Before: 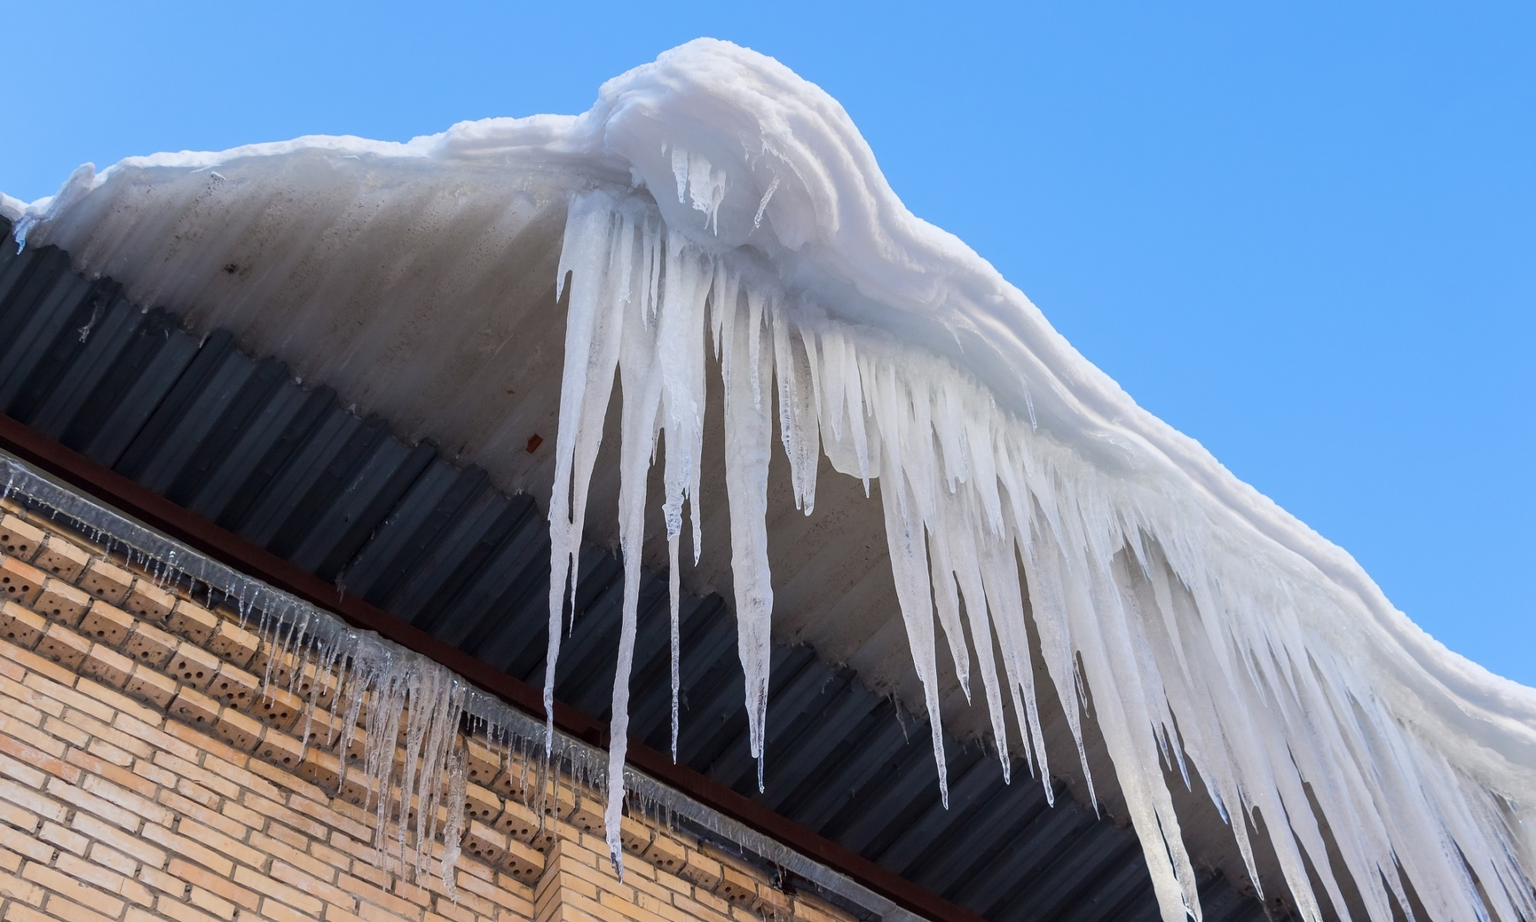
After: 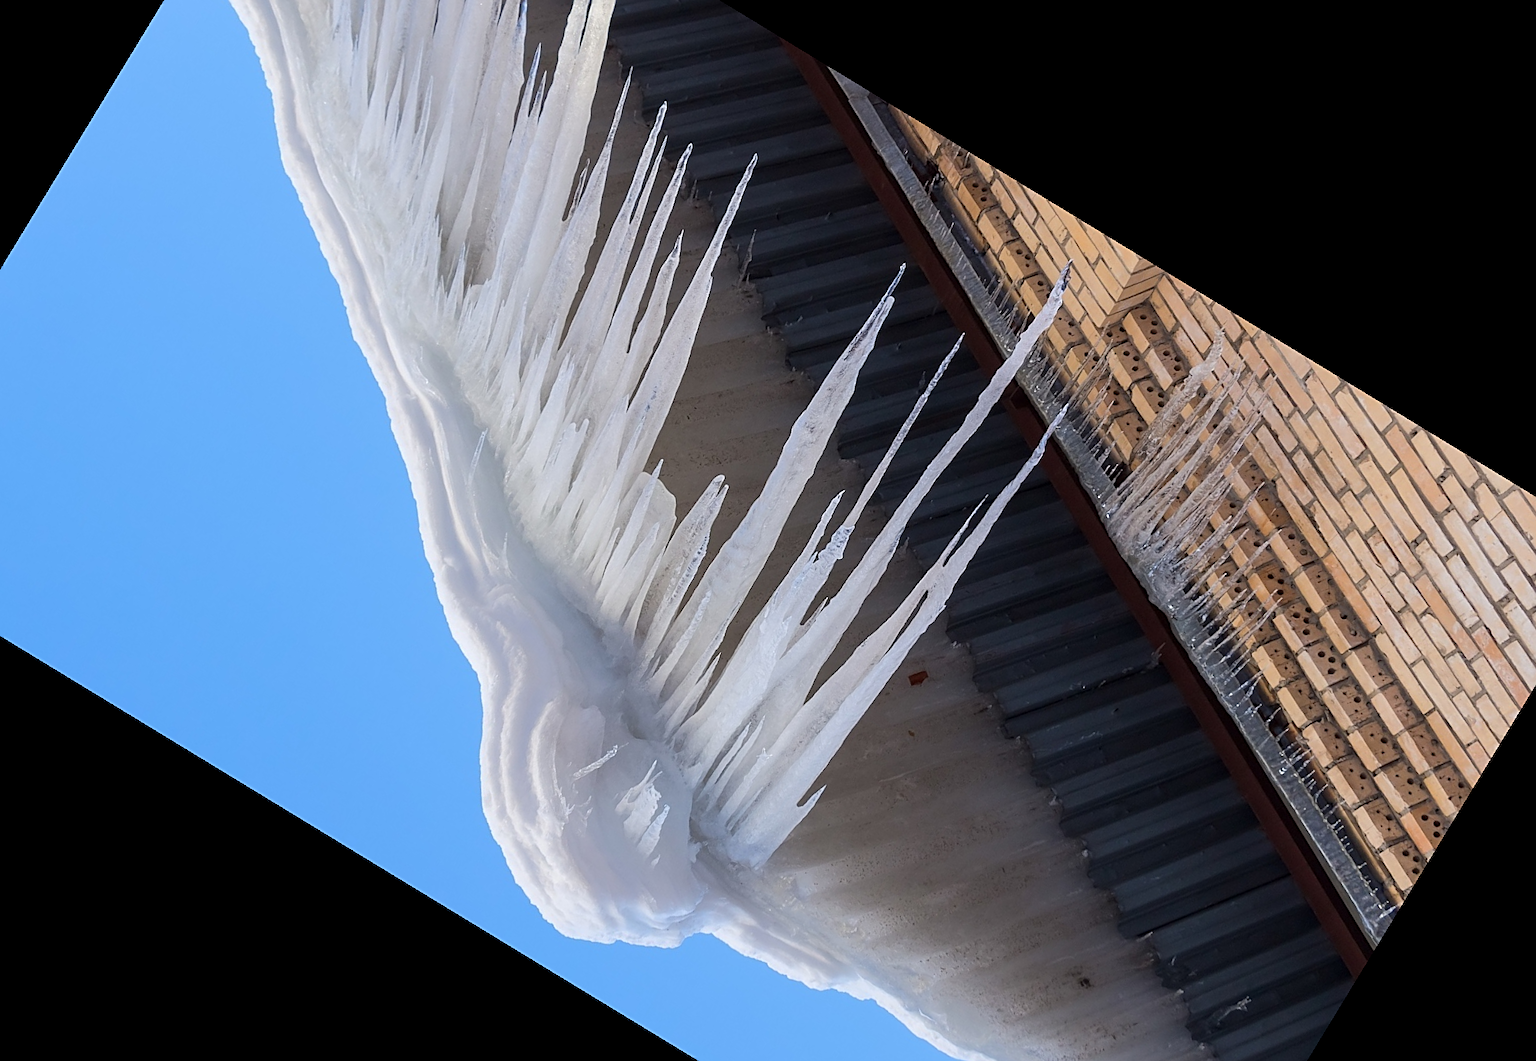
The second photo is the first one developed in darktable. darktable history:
crop and rotate: angle 148.68°, left 9.111%, top 15.603%, right 4.588%, bottom 17.041%
sharpen: on, module defaults
